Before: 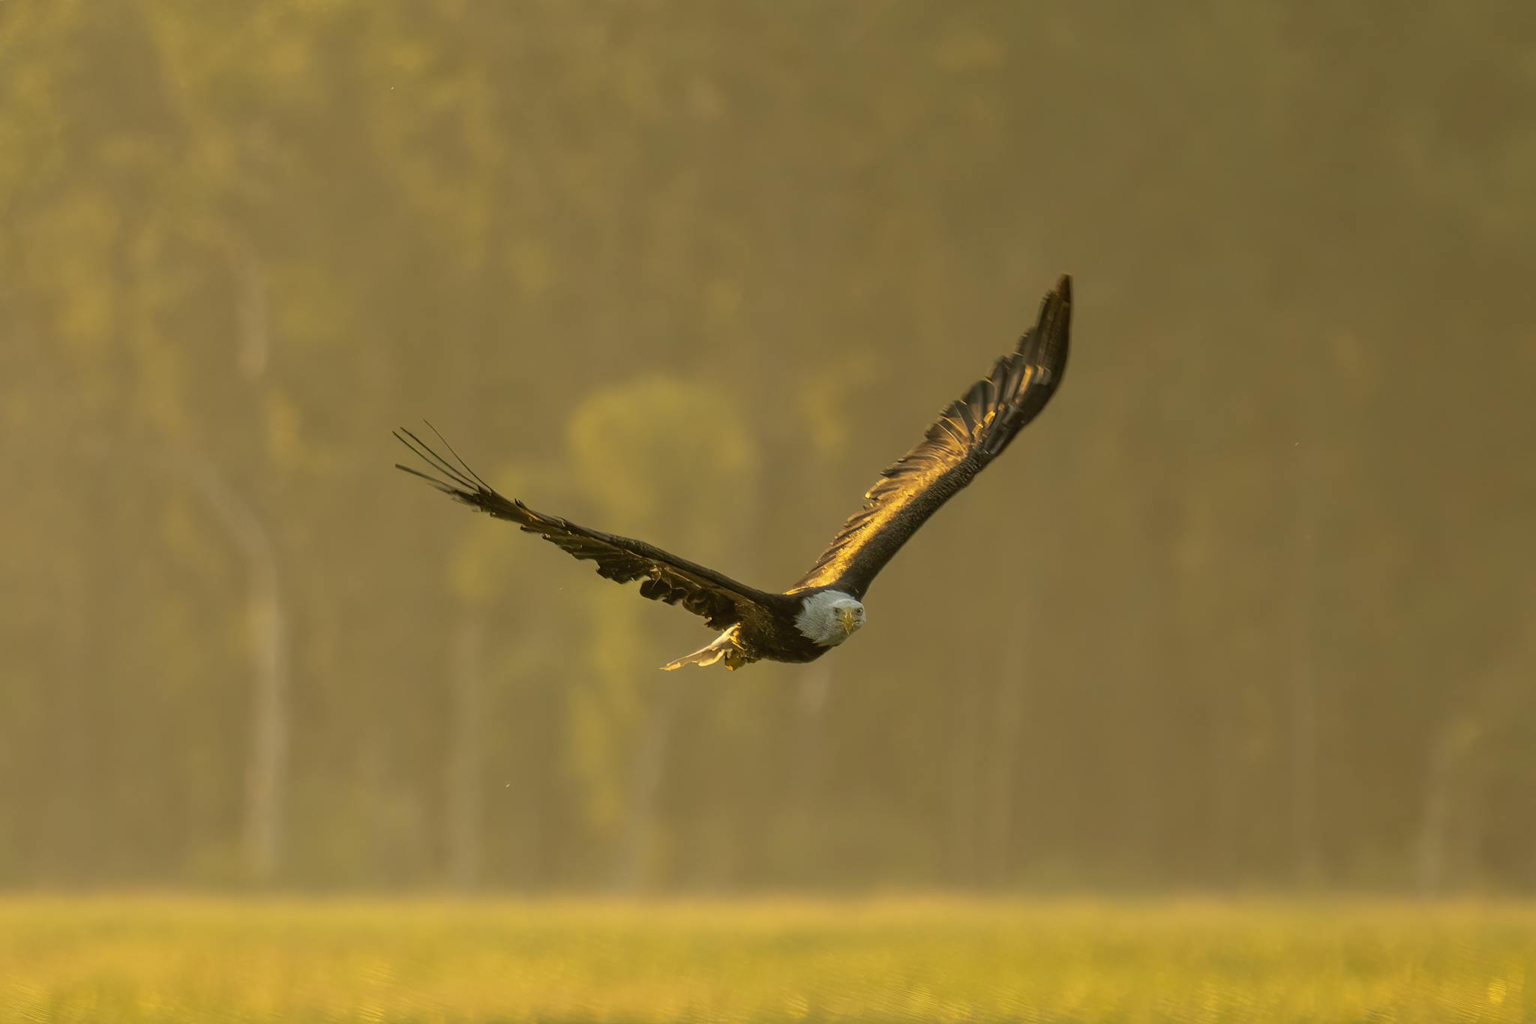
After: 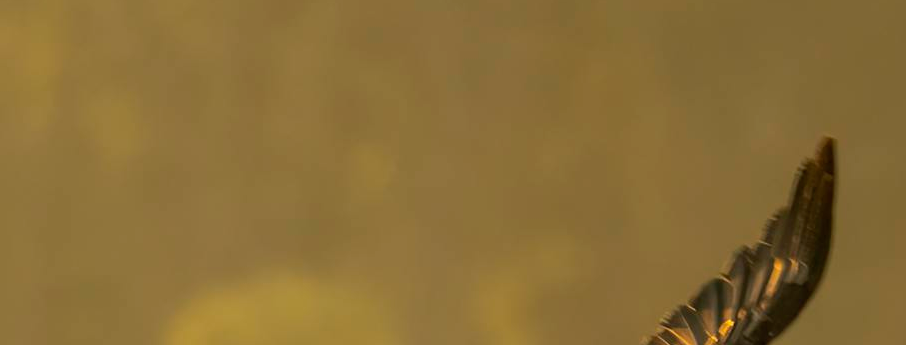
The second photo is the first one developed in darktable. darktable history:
crop: left 28.988%, top 16.815%, right 26.726%, bottom 57.881%
